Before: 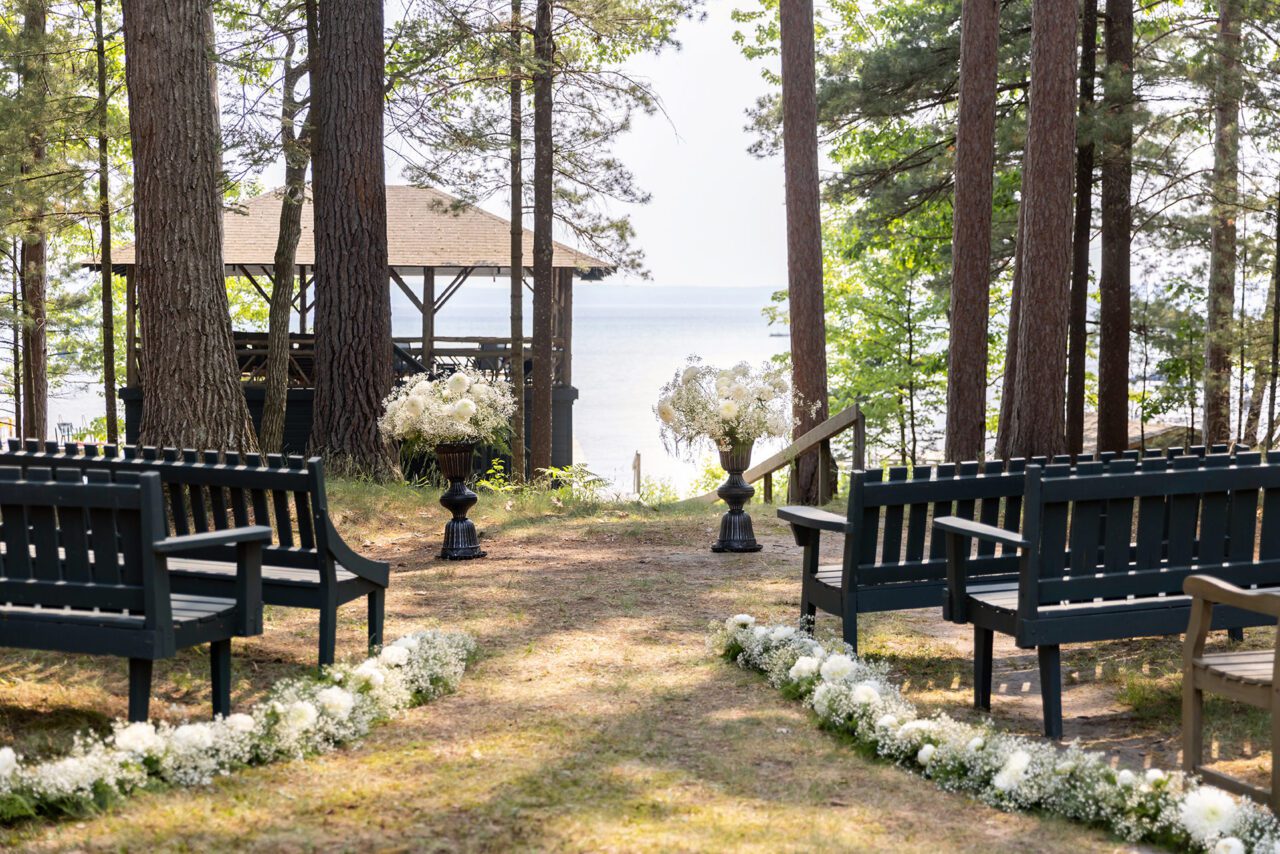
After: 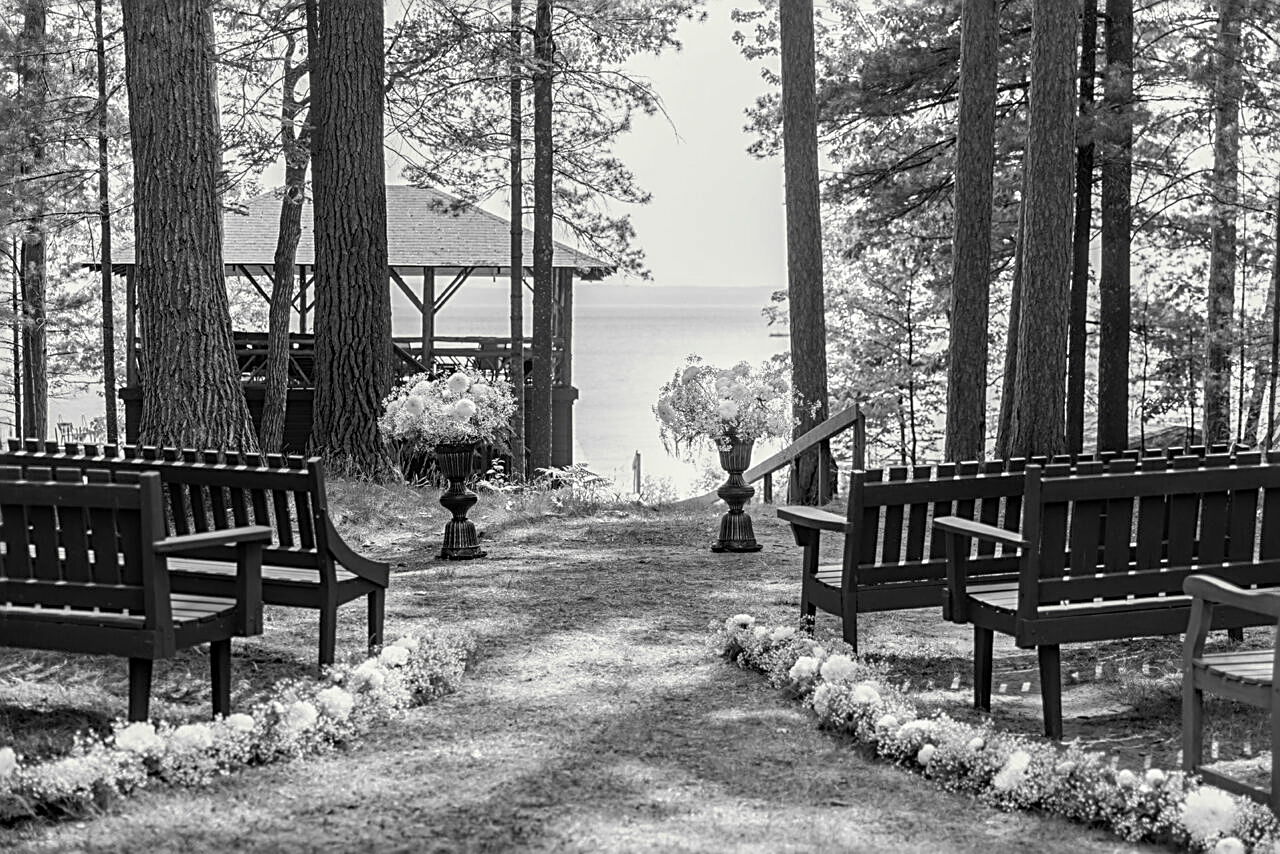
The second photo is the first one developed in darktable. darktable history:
local contrast: on, module defaults
monochrome: a -92.57, b 58.91
split-toning: shadows › saturation 0.61, highlights › saturation 0.58, balance -28.74, compress 87.36%
sharpen: radius 2.531, amount 0.628
